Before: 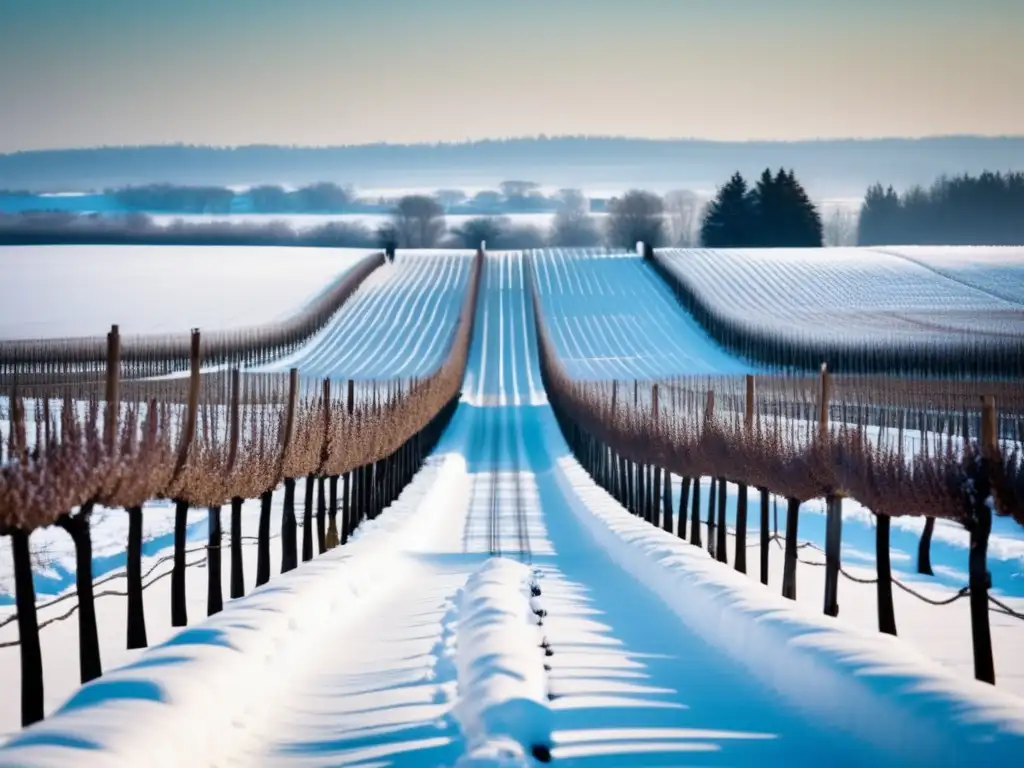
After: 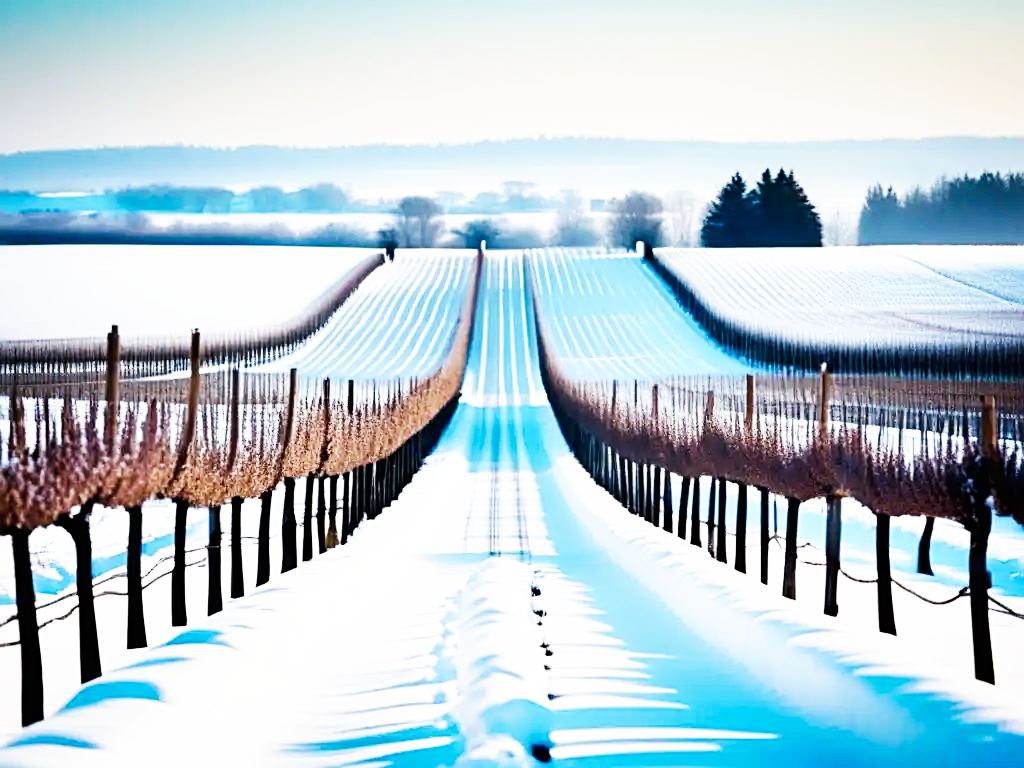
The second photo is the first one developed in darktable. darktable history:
sharpen: radius 2.745
base curve: curves: ch0 [(0, 0) (0.007, 0.004) (0.027, 0.03) (0.046, 0.07) (0.207, 0.54) (0.442, 0.872) (0.673, 0.972) (1, 1)], preserve colors none
